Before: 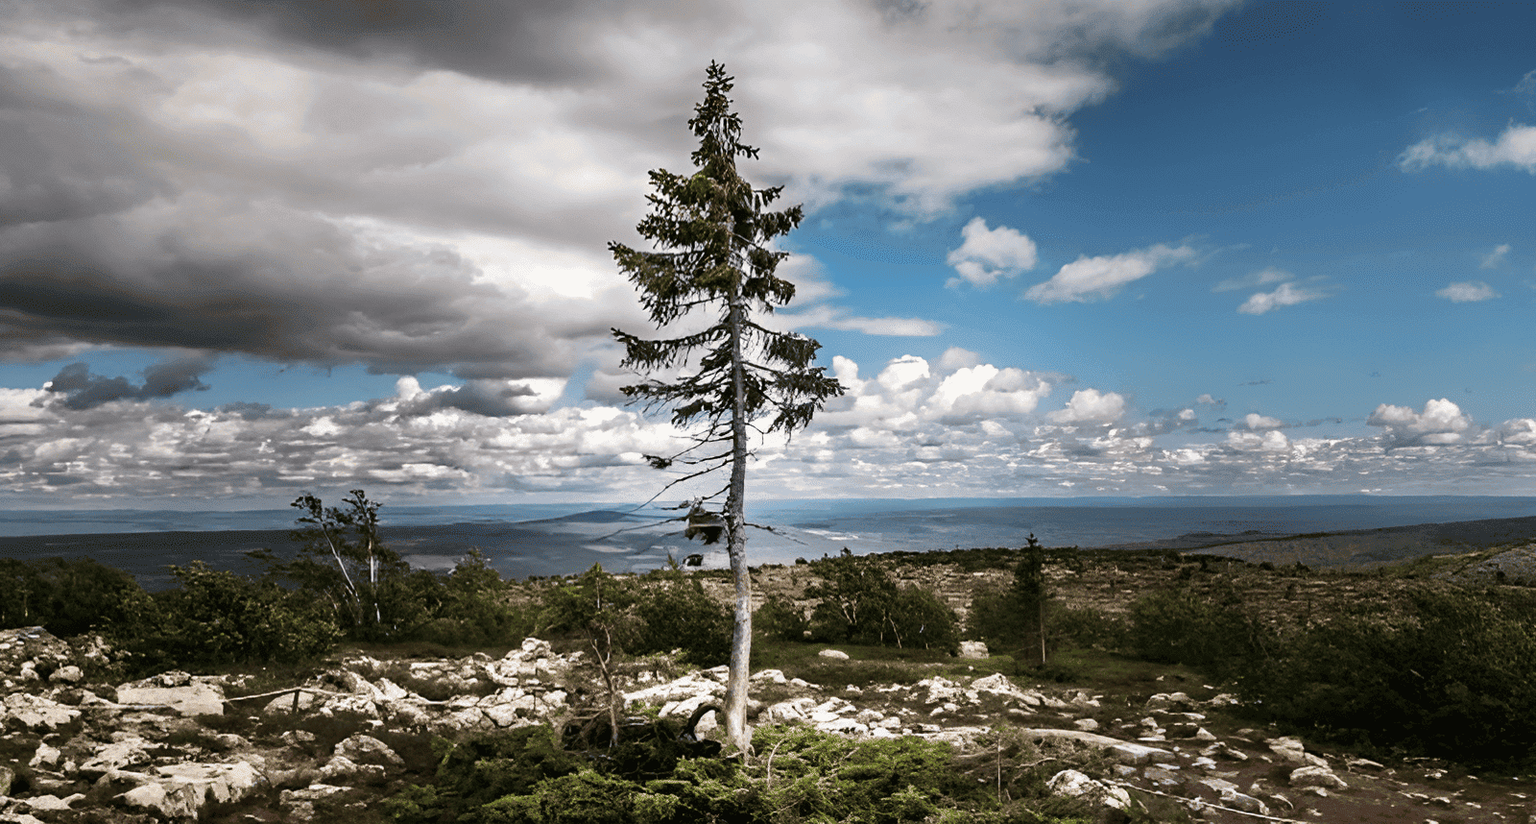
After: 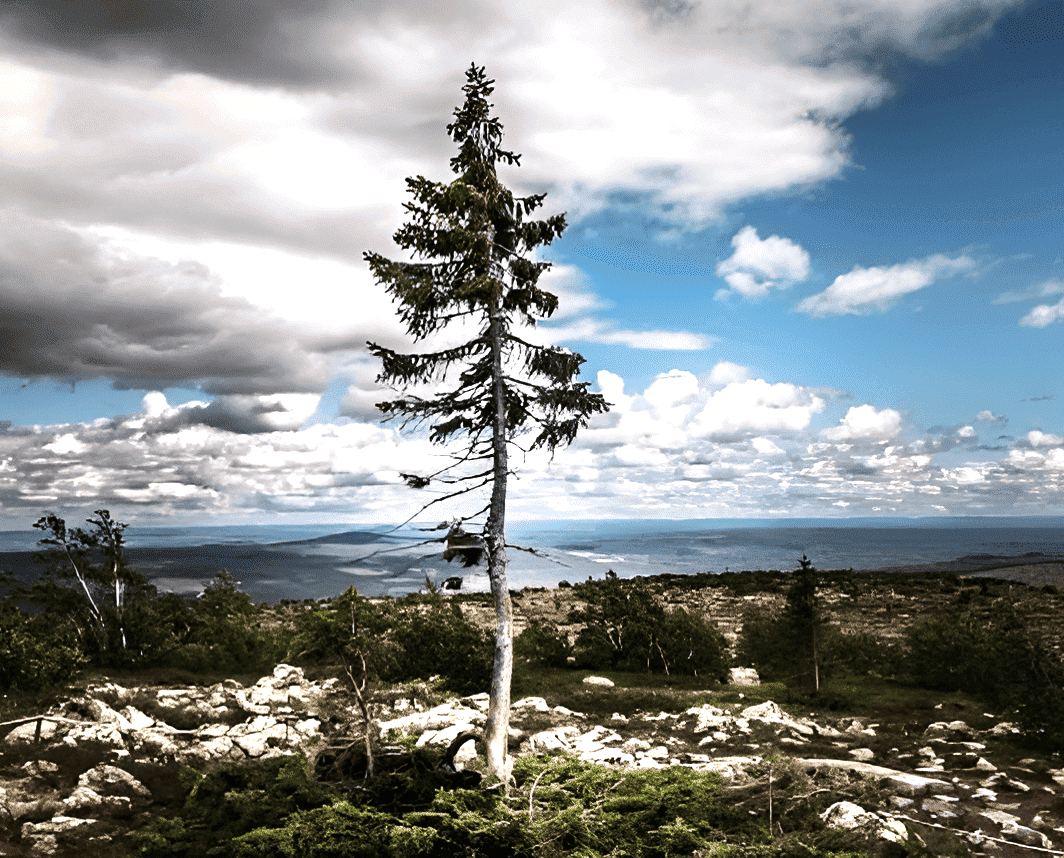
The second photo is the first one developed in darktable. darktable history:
crop: left 16.899%, right 16.556%
tone equalizer: -8 EV -0.75 EV, -7 EV -0.7 EV, -6 EV -0.6 EV, -5 EV -0.4 EV, -3 EV 0.4 EV, -2 EV 0.6 EV, -1 EV 0.7 EV, +0 EV 0.75 EV, edges refinement/feathering 500, mask exposure compensation -1.57 EV, preserve details no
